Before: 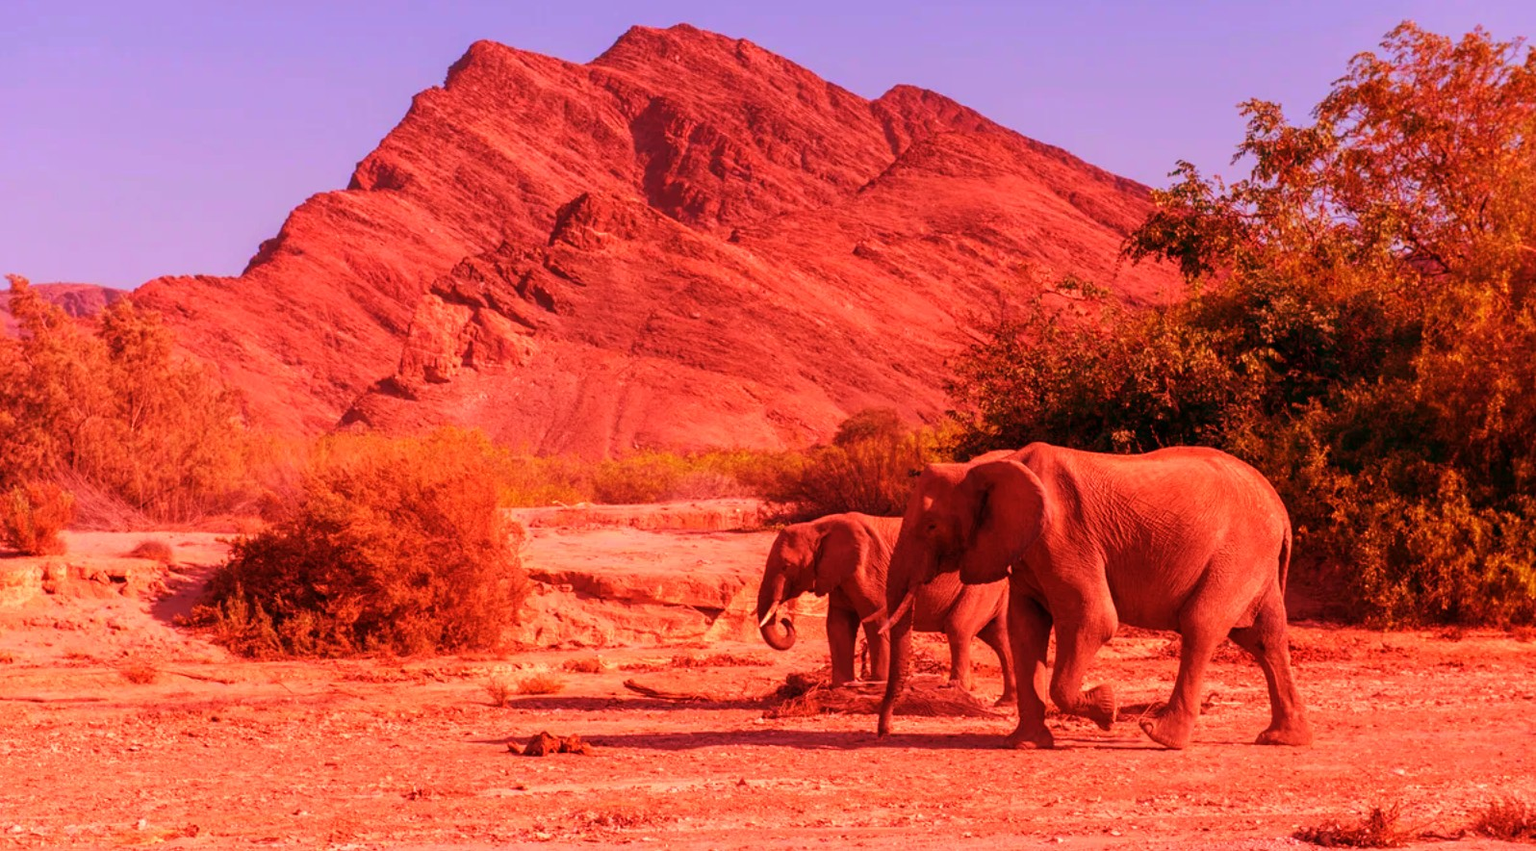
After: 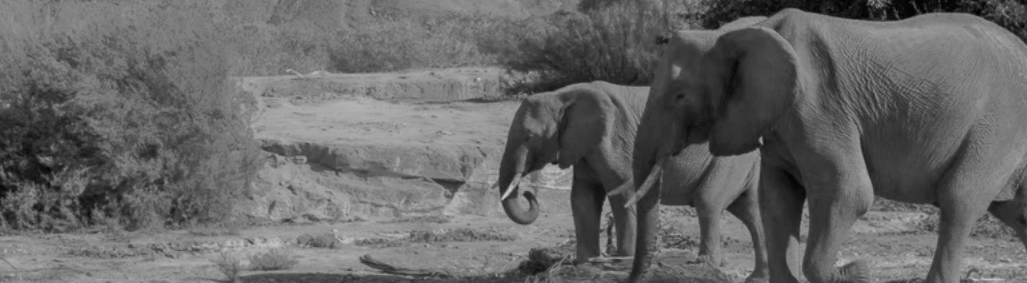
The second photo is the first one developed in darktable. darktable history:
monochrome: size 1
crop: left 18.091%, top 51.13%, right 17.525%, bottom 16.85%
